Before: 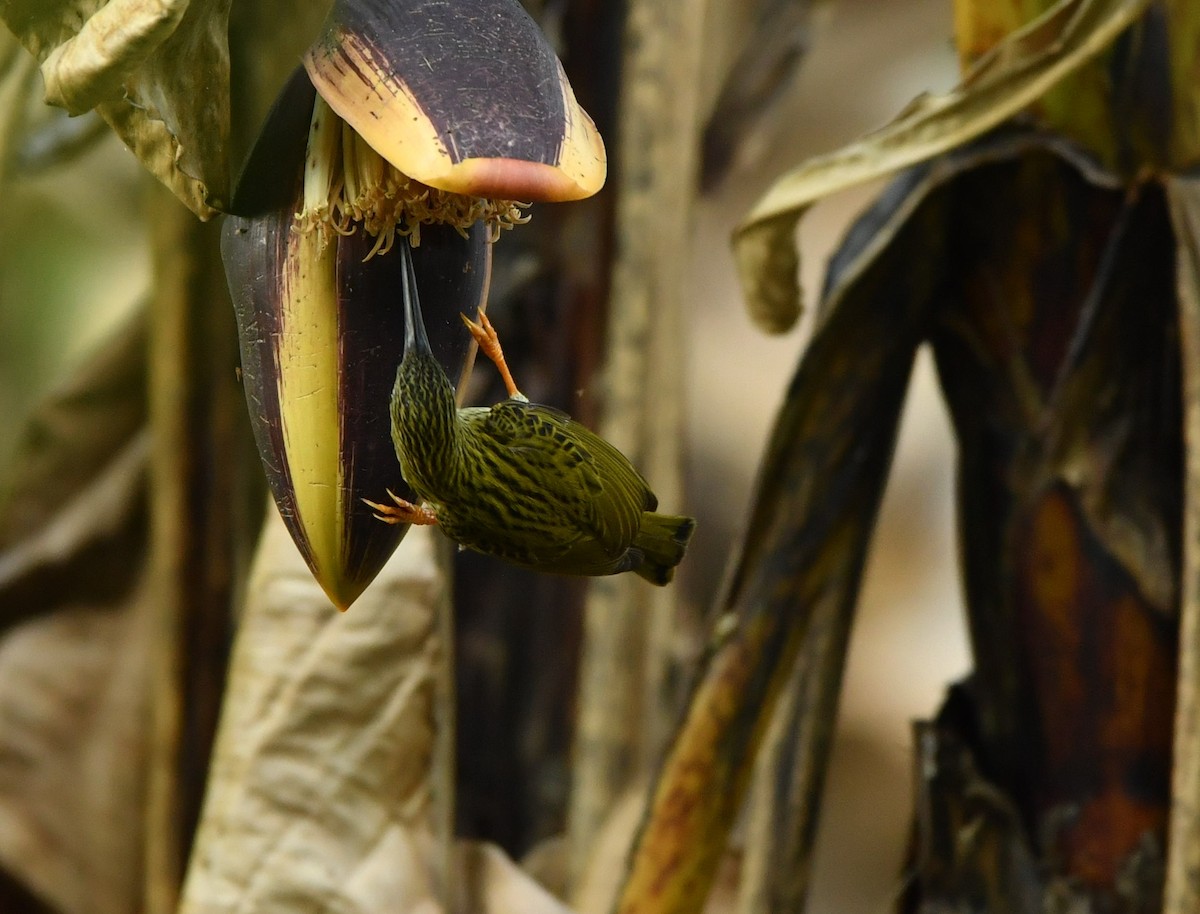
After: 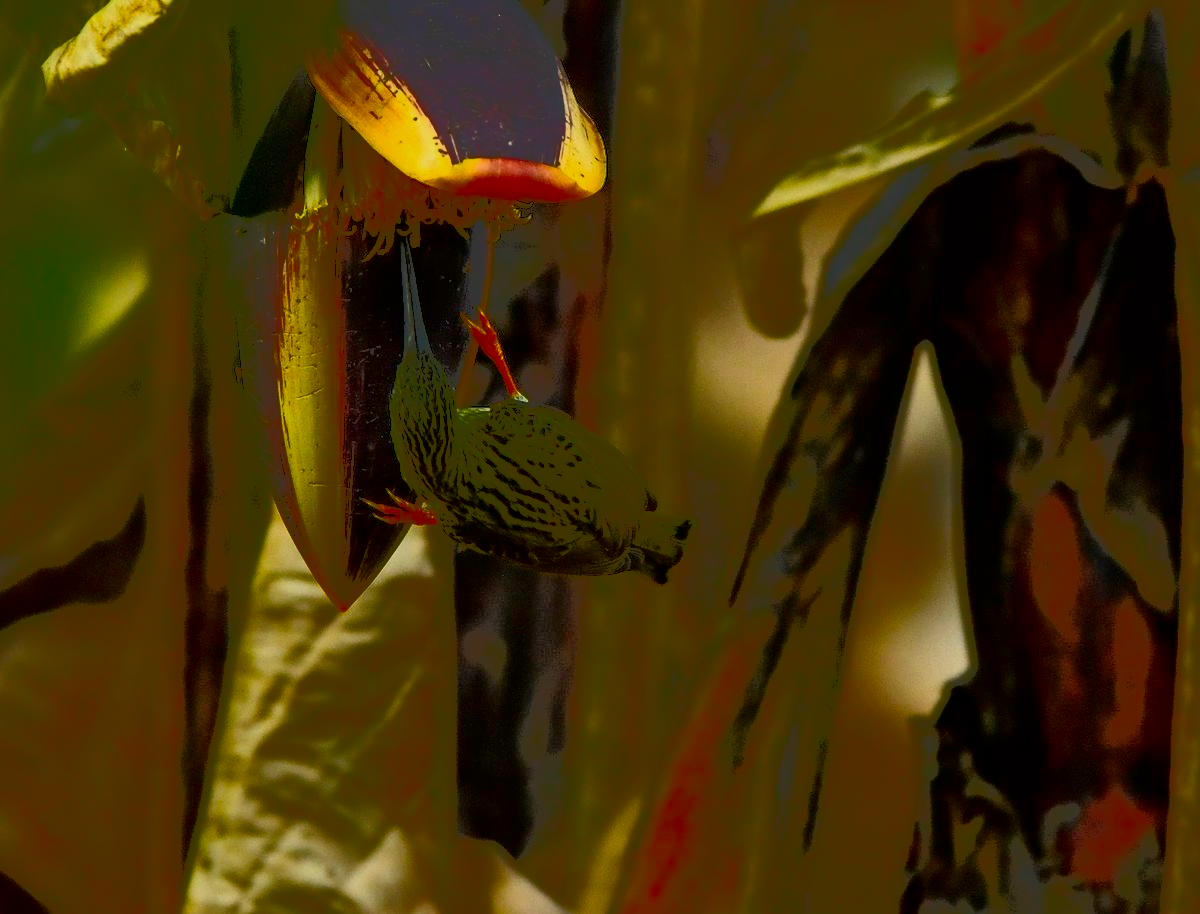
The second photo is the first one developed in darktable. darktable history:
contrast brightness saturation: brightness -0.997, saturation 0.997
tone curve: curves: ch0 [(0, 0) (0.003, 0.219) (0.011, 0.219) (0.025, 0.223) (0.044, 0.226) (0.069, 0.232) (0.1, 0.24) (0.136, 0.245) (0.177, 0.257) (0.224, 0.281) (0.277, 0.324) (0.335, 0.392) (0.399, 0.484) (0.468, 0.585) (0.543, 0.672) (0.623, 0.741) (0.709, 0.788) (0.801, 0.835) (0.898, 0.878) (1, 1)], color space Lab, independent channels, preserve colors none
